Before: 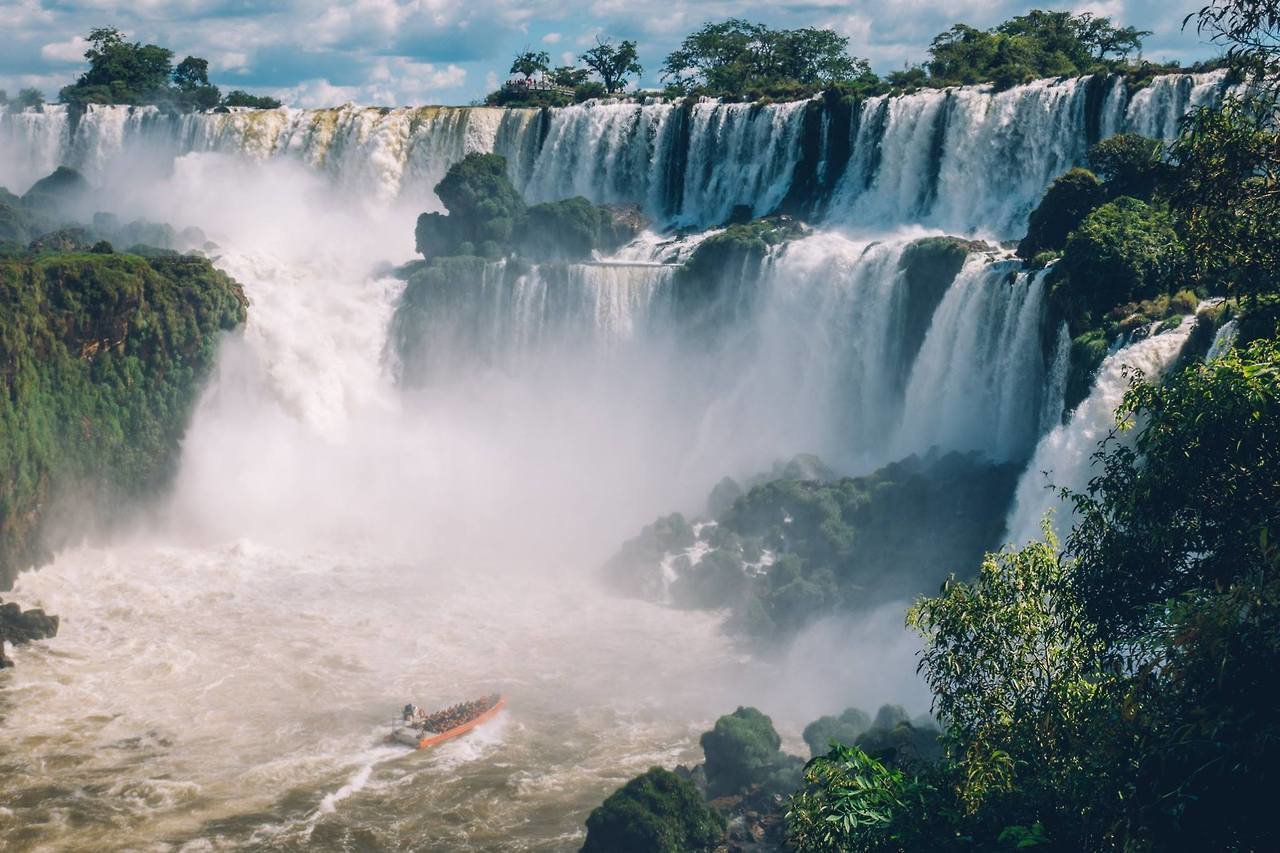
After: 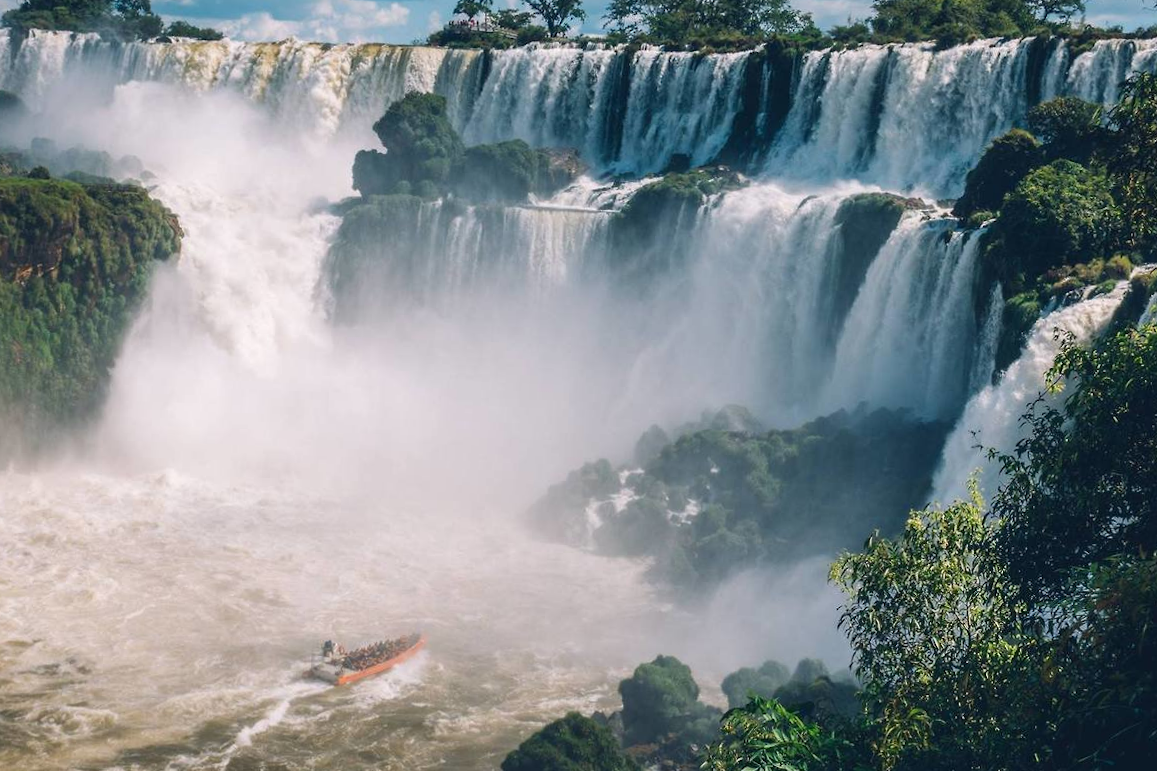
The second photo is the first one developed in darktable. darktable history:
crop and rotate: angle -2.1°, left 3.088%, top 4.167%, right 1.547%, bottom 0.457%
exposure: exposure 0.014 EV, compensate highlight preservation false
